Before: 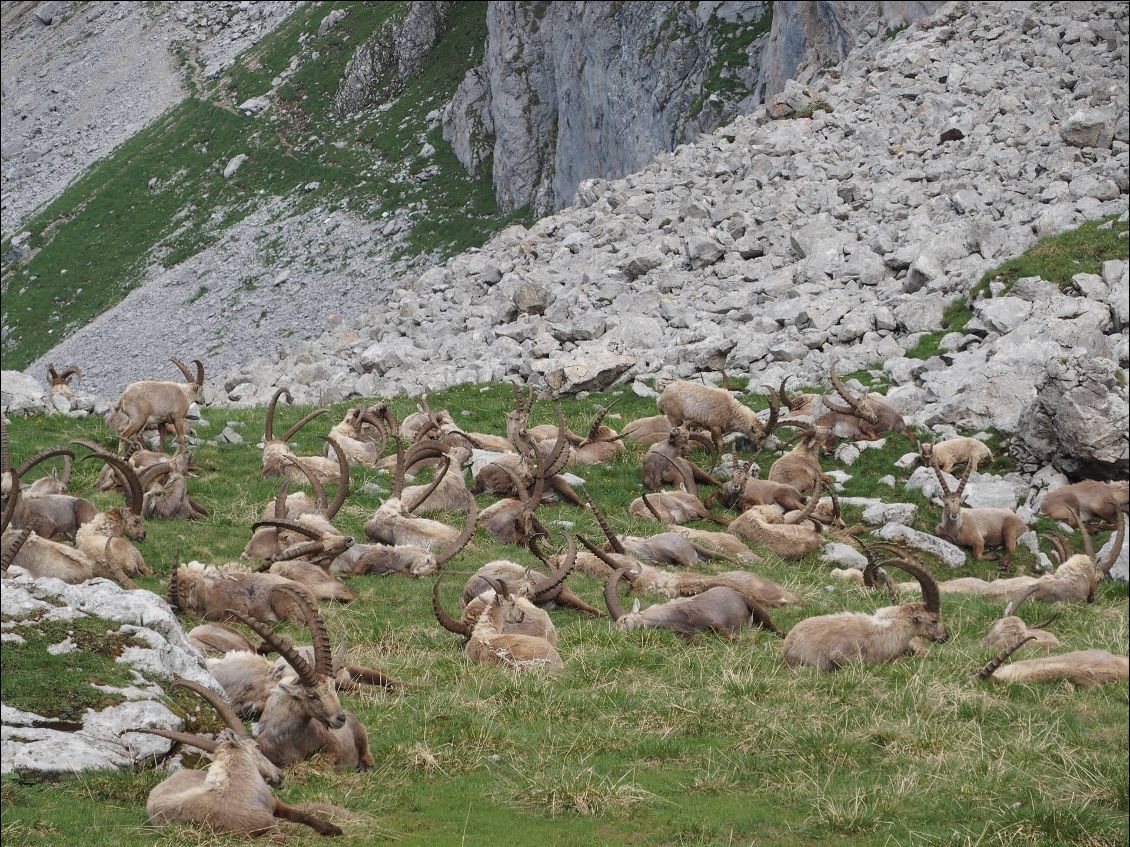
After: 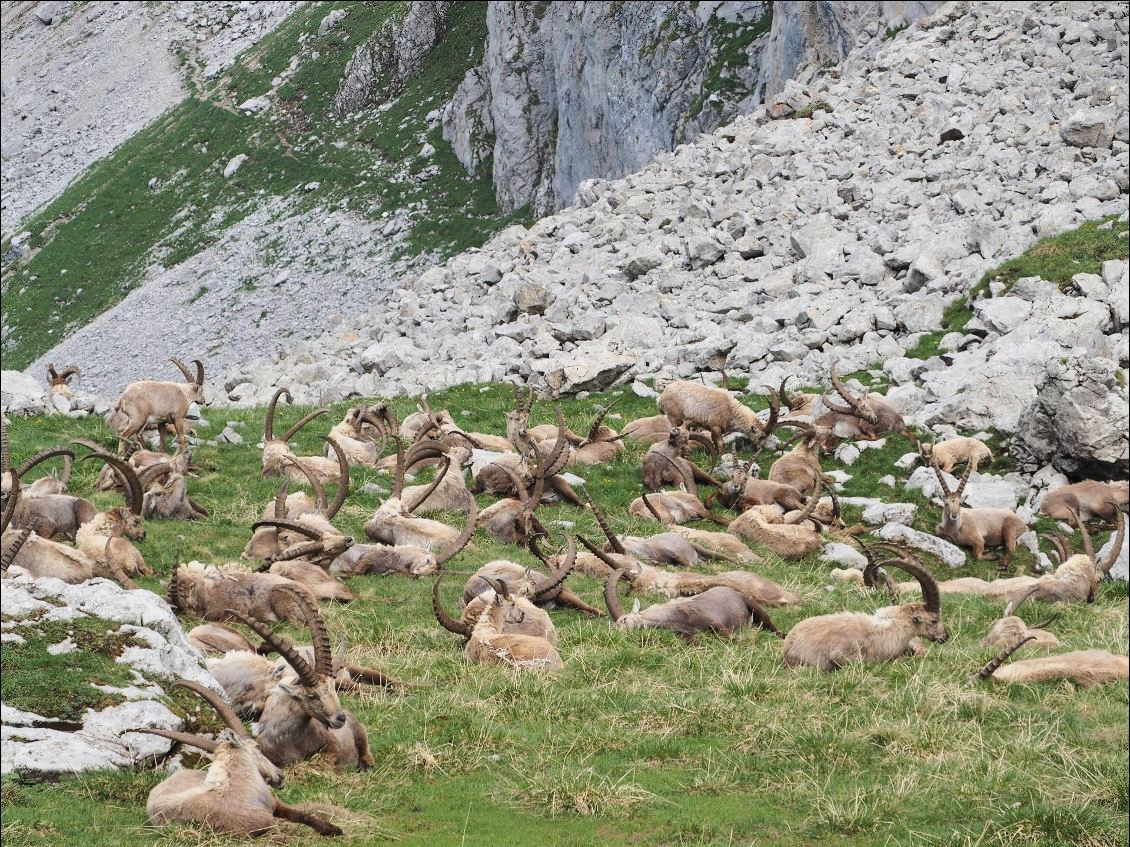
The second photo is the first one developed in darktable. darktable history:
tone curve: curves: ch0 [(0, 0) (0.131, 0.116) (0.316, 0.345) (0.501, 0.584) (0.629, 0.732) (0.812, 0.888) (1, 0.974)]; ch1 [(0, 0) (0.366, 0.367) (0.475, 0.453) (0.494, 0.497) (0.504, 0.503) (0.553, 0.584) (1, 1)]; ch2 [(0, 0) (0.333, 0.346) (0.375, 0.375) (0.424, 0.43) (0.476, 0.492) (0.502, 0.501) (0.533, 0.556) (0.566, 0.599) (0.614, 0.653) (1, 1)], color space Lab, linked channels, preserve colors none
shadows and highlights: shadows 36.1, highlights -35.13, soften with gaussian
